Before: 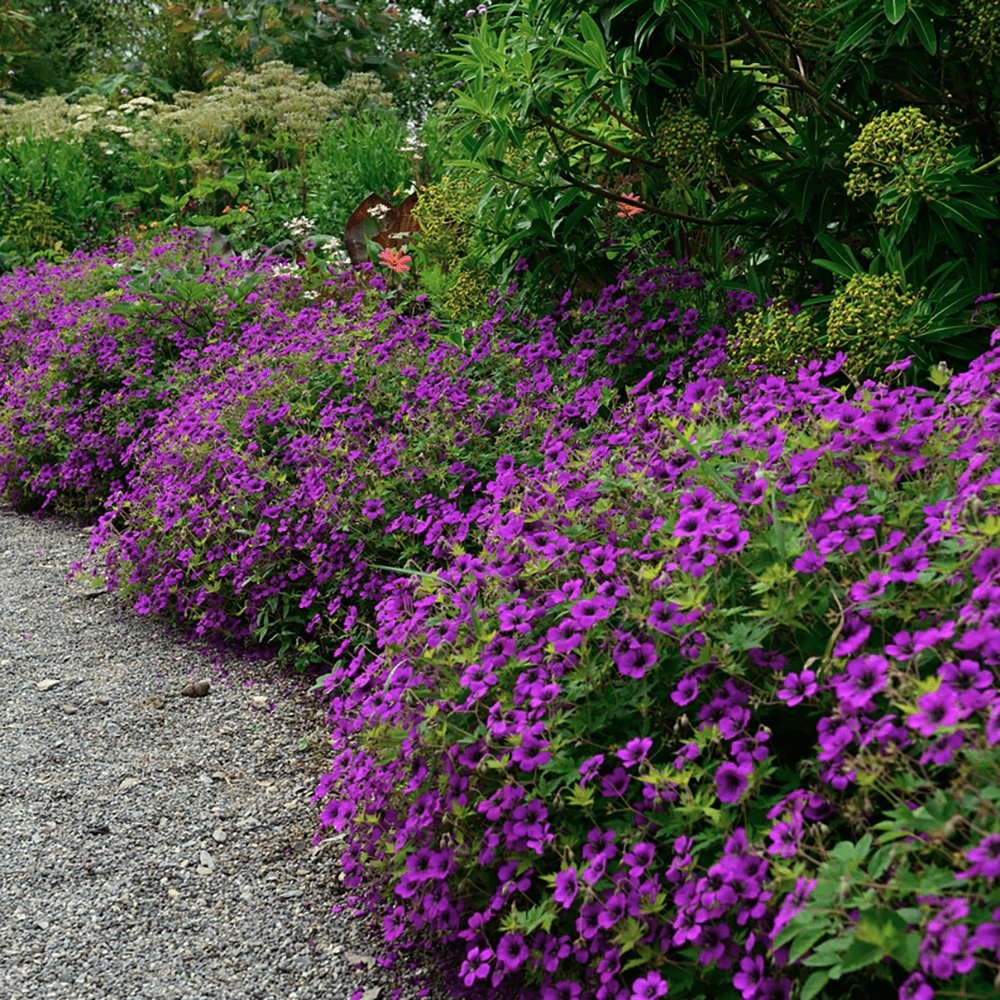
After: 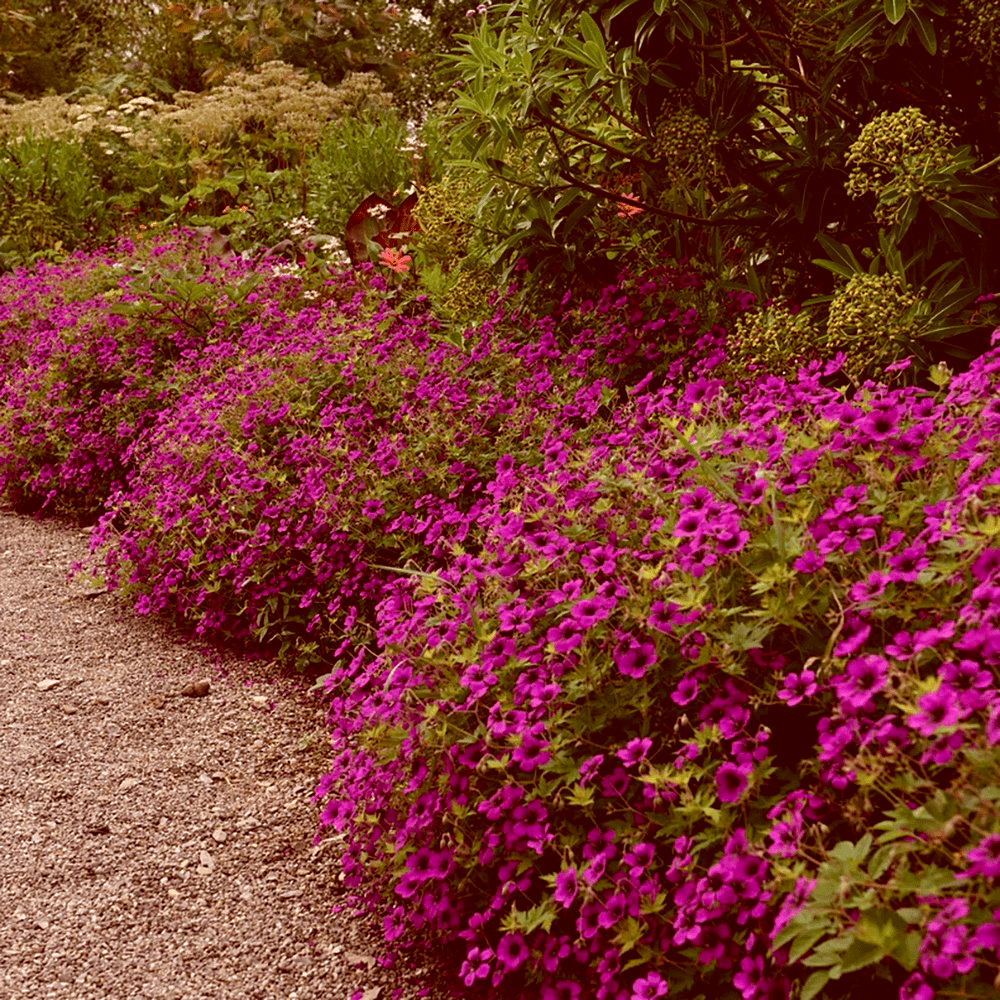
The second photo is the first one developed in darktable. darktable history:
color correction: highlights a* 9.45, highlights b* 8.86, shadows a* 39.25, shadows b* 39.72, saturation 0.798
